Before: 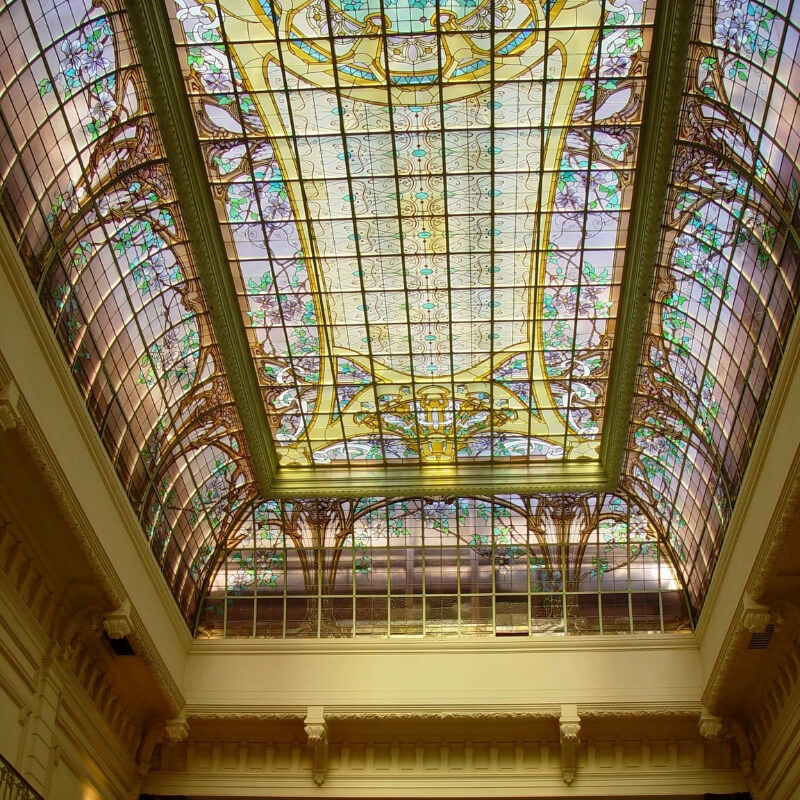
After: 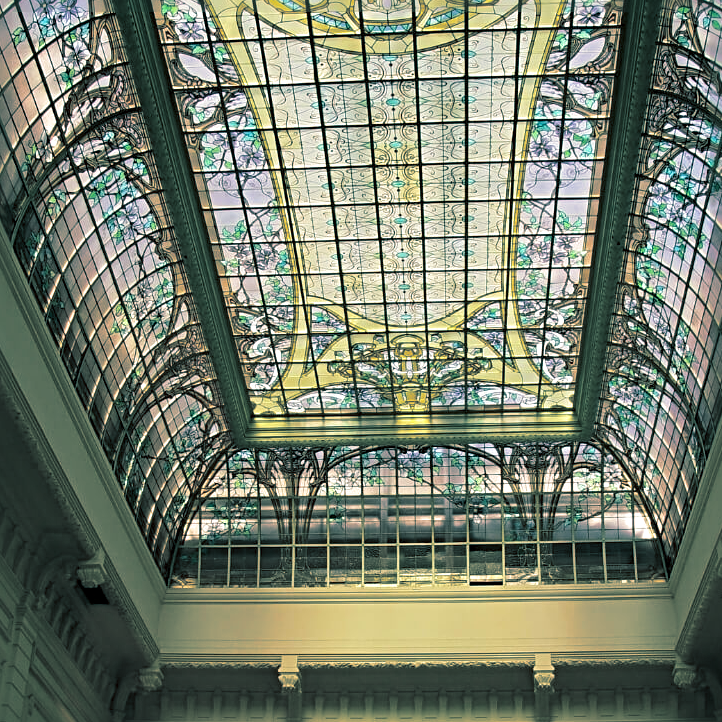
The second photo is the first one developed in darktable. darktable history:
sharpen: radius 4.883
crop: left 3.305%, top 6.436%, right 6.389%, bottom 3.258%
split-toning: shadows › hue 186.43°, highlights › hue 49.29°, compress 30.29%
